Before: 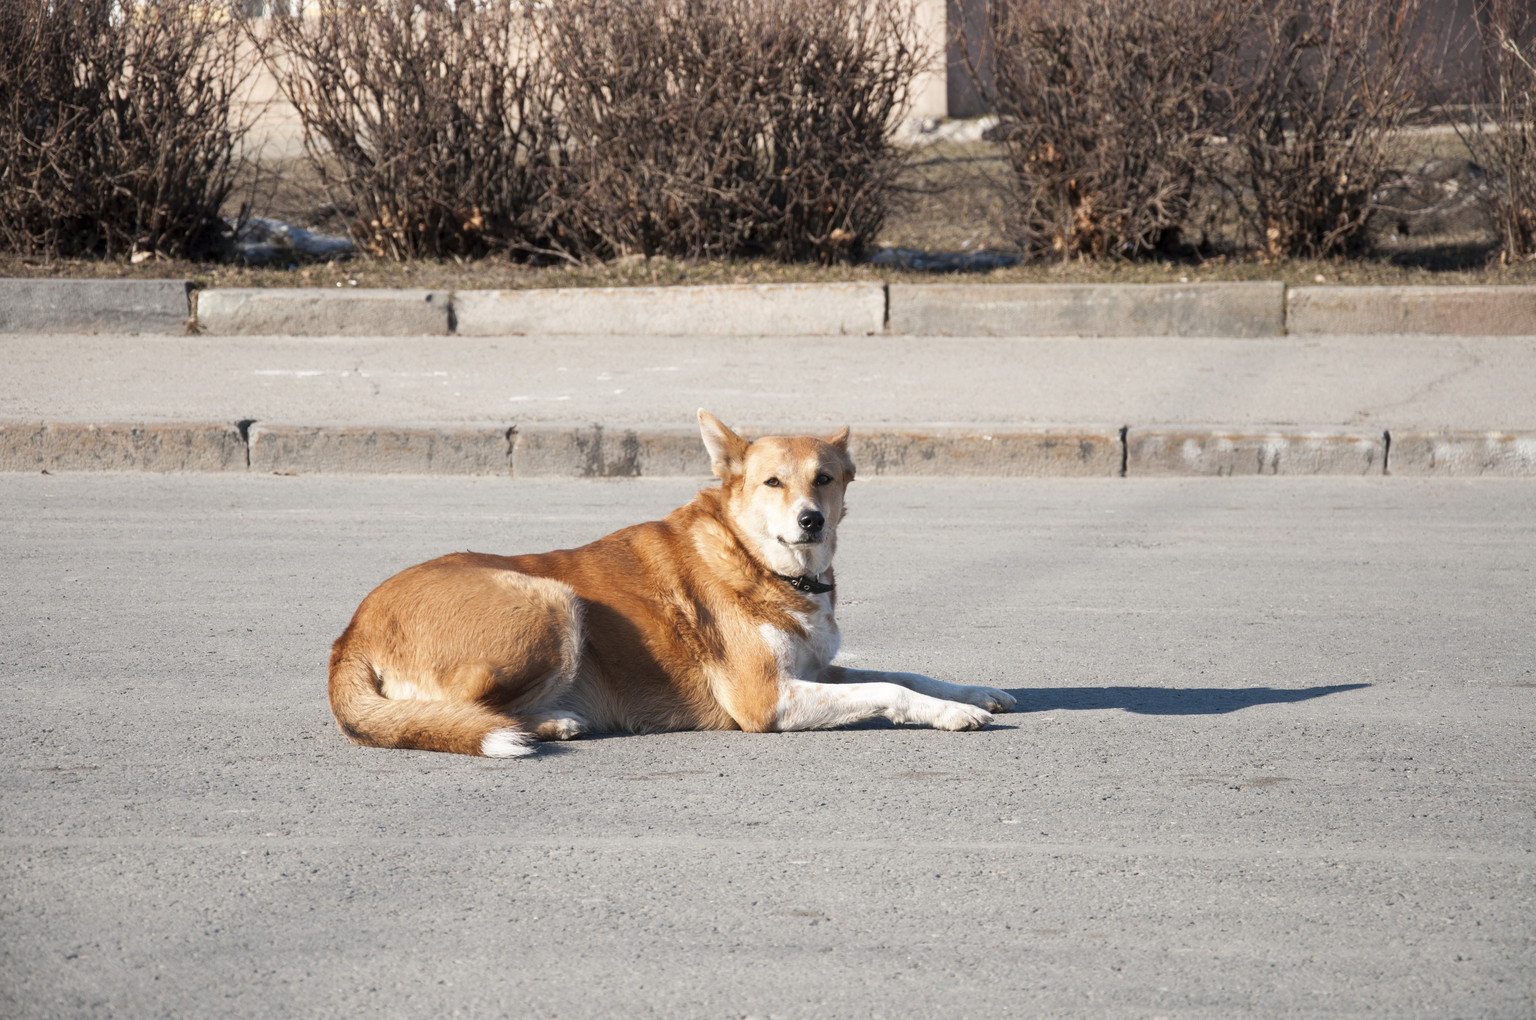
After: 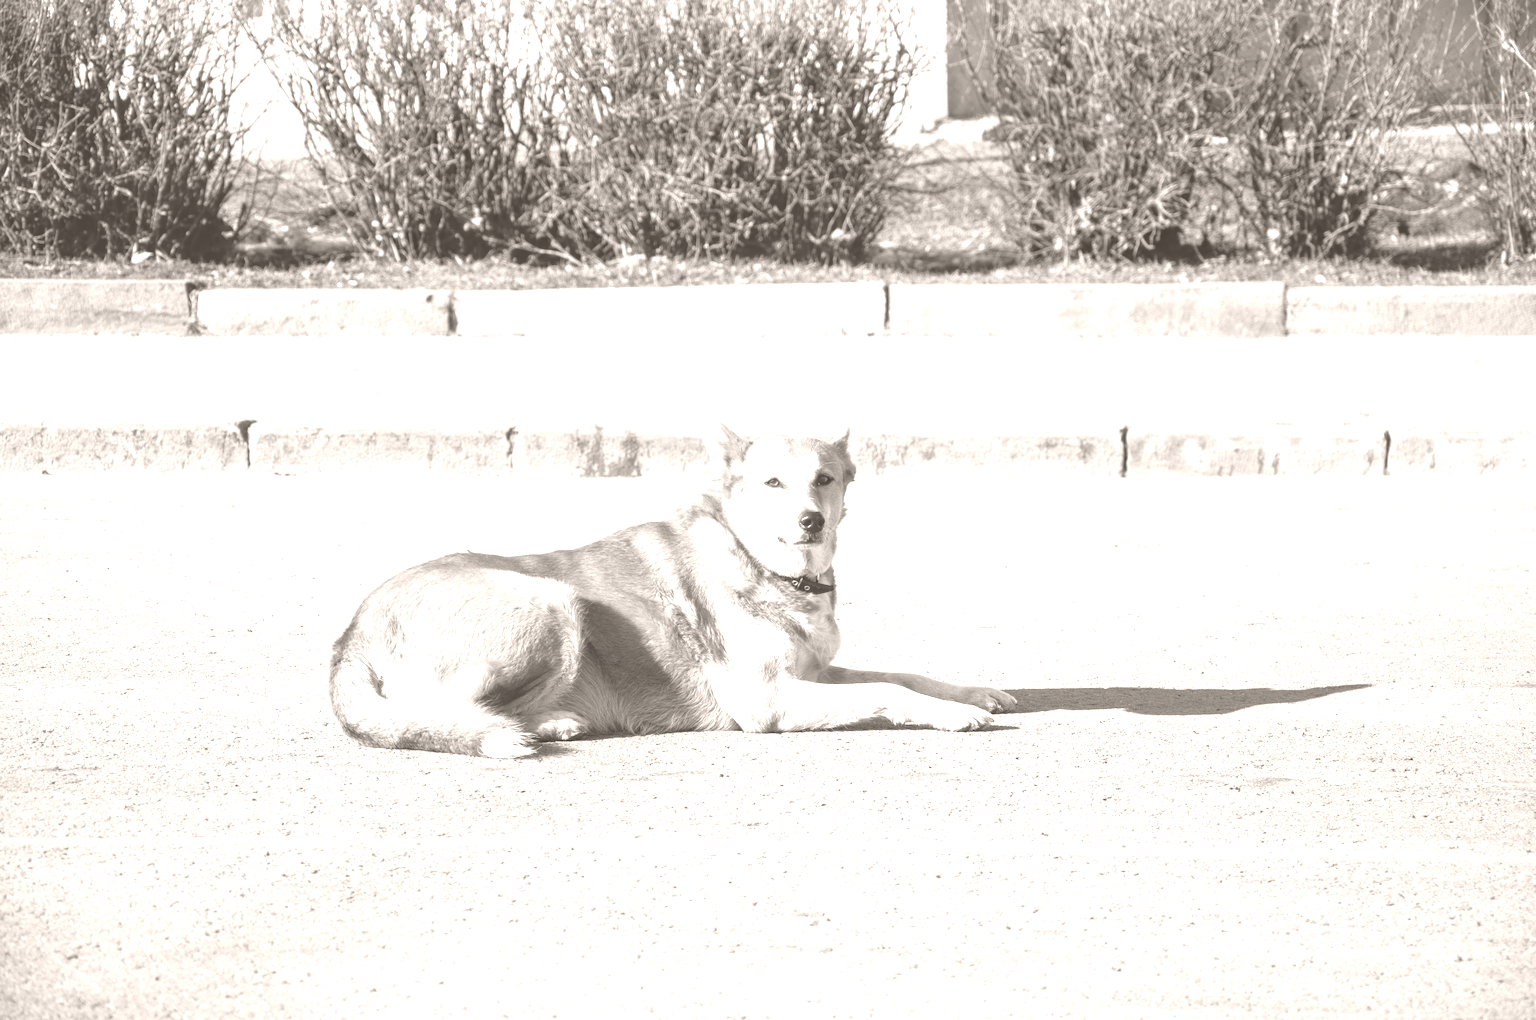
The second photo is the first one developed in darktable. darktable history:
contrast brightness saturation: contrast 0.03, brightness 0.06, saturation 0.13
rgb levels: mode RGB, independent channels, levels [[0, 0.5, 1], [0, 0.521, 1], [0, 0.536, 1]]
colorize: hue 34.49°, saturation 35.33%, source mix 100%, lightness 55%, version 1
local contrast: on, module defaults
